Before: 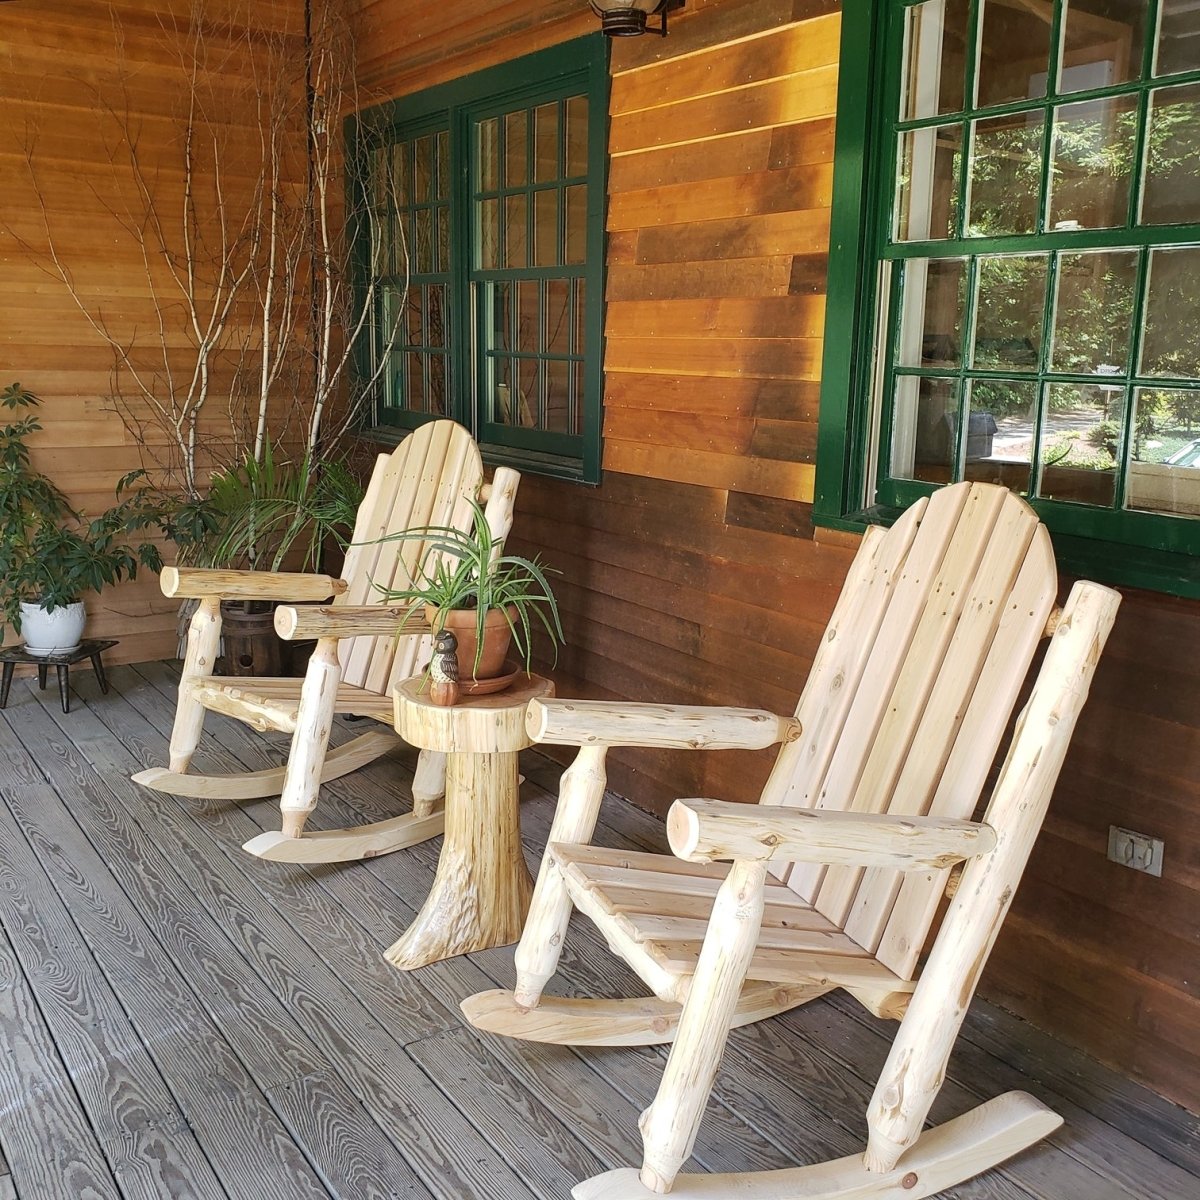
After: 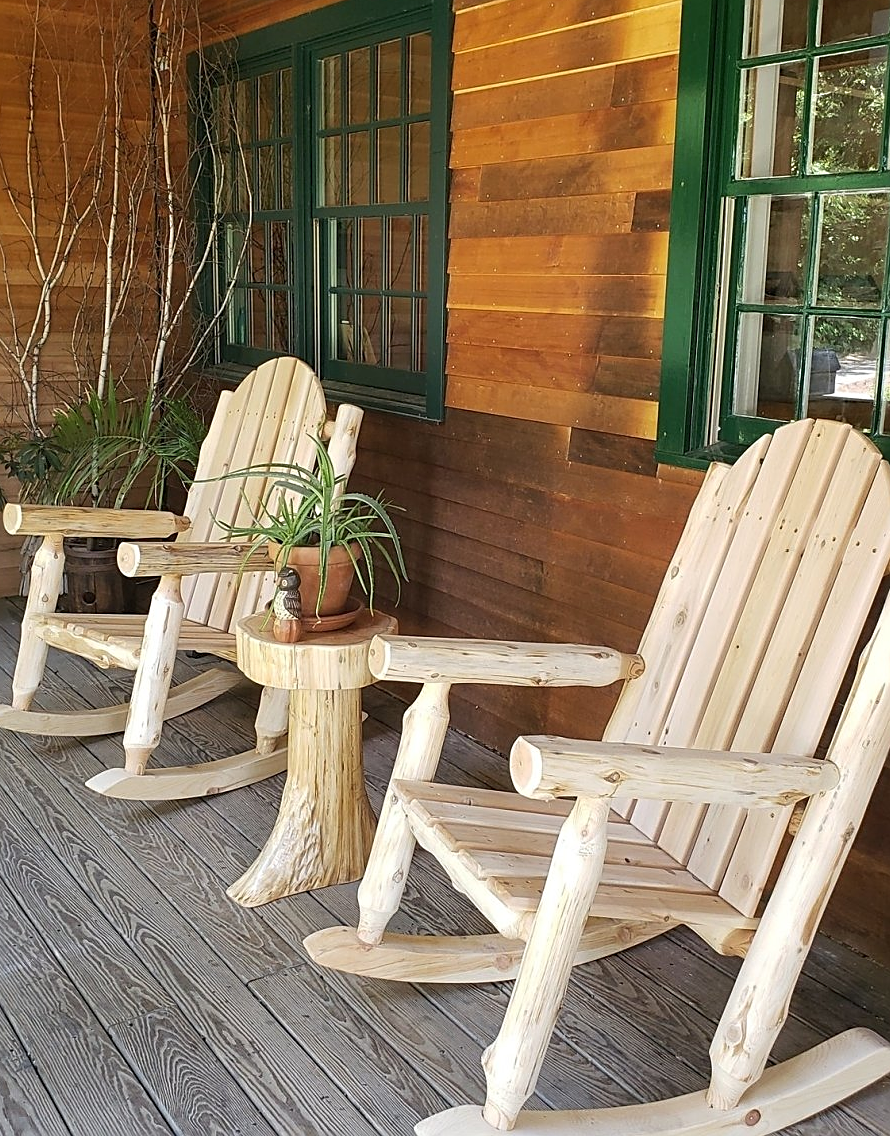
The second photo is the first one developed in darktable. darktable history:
sharpen: on, module defaults
crop and rotate: left 13.15%, top 5.251%, right 12.609%
